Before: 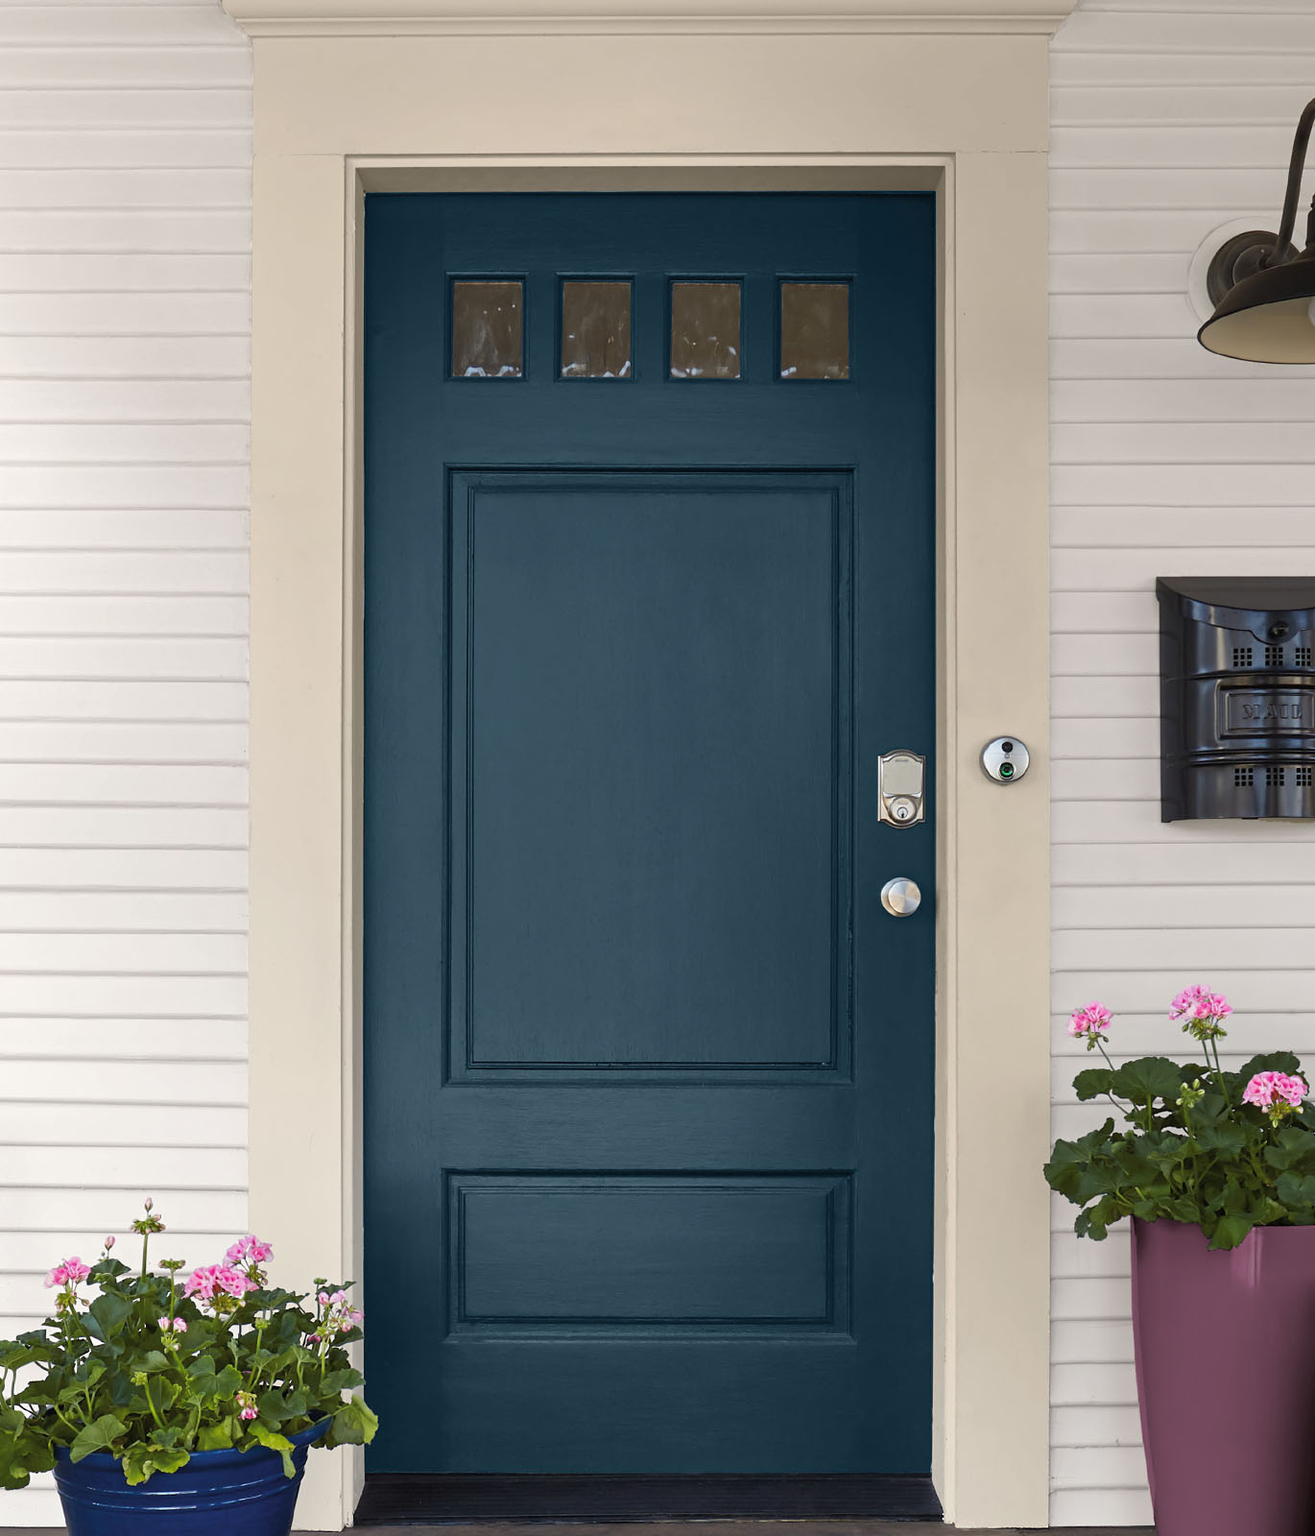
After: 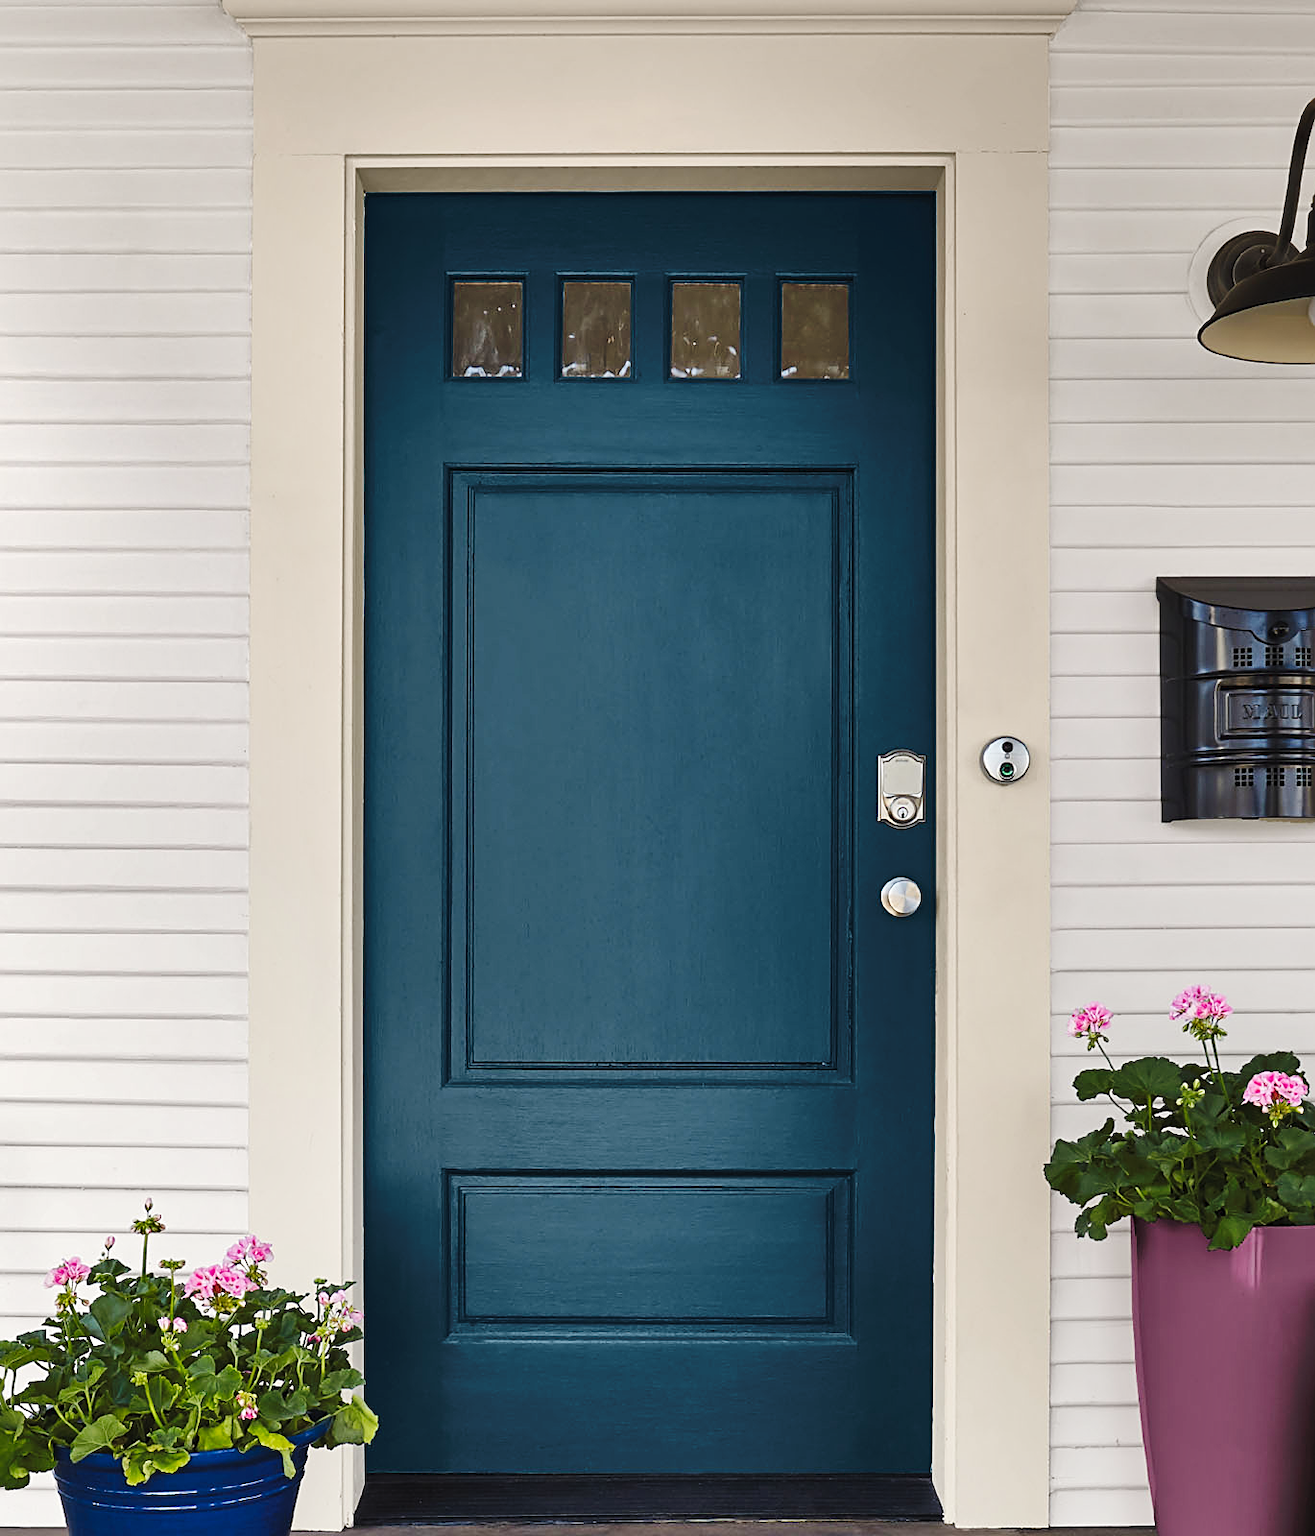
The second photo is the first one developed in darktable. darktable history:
tone curve: curves: ch0 [(0, 0) (0.003, 0.031) (0.011, 0.033) (0.025, 0.036) (0.044, 0.045) (0.069, 0.06) (0.1, 0.079) (0.136, 0.109) (0.177, 0.15) (0.224, 0.192) (0.277, 0.262) (0.335, 0.347) (0.399, 0.433) (0.468, 0.528) (0.543, 0.624) (0.623, 0.705) (0.709, 0.788) (0.801, 0.865) (0.898, 0.933) (1, 1)], preserve colors none
shadows and highlights: low approximation 0.01, soften with gaussian
sharpen: on, module defaults
